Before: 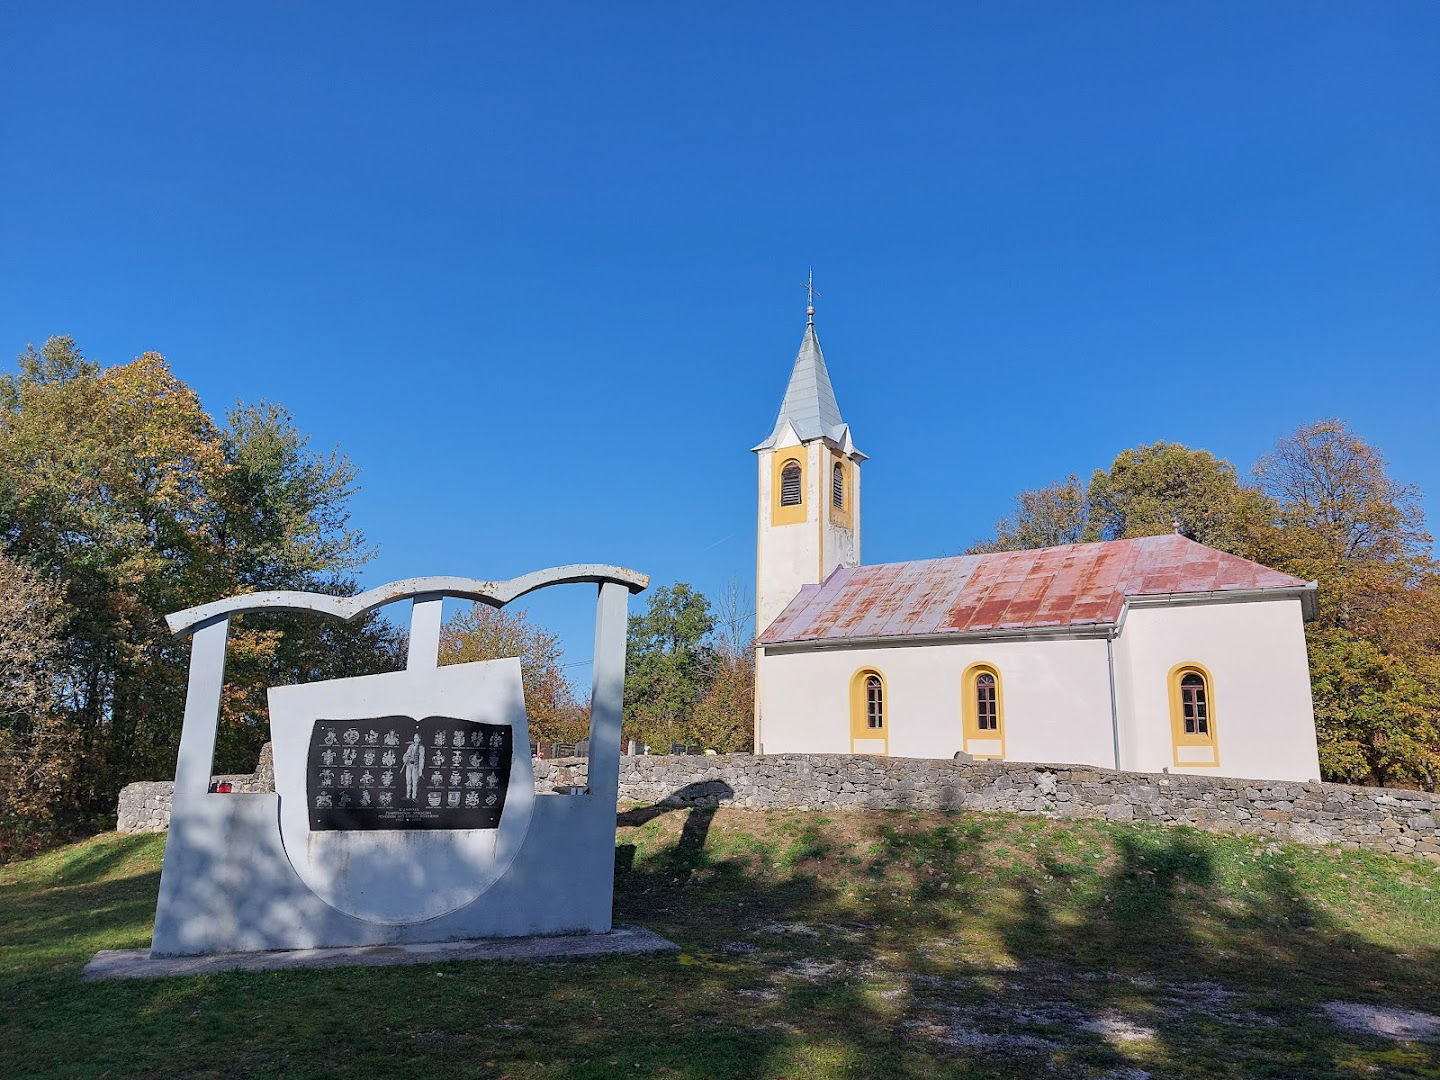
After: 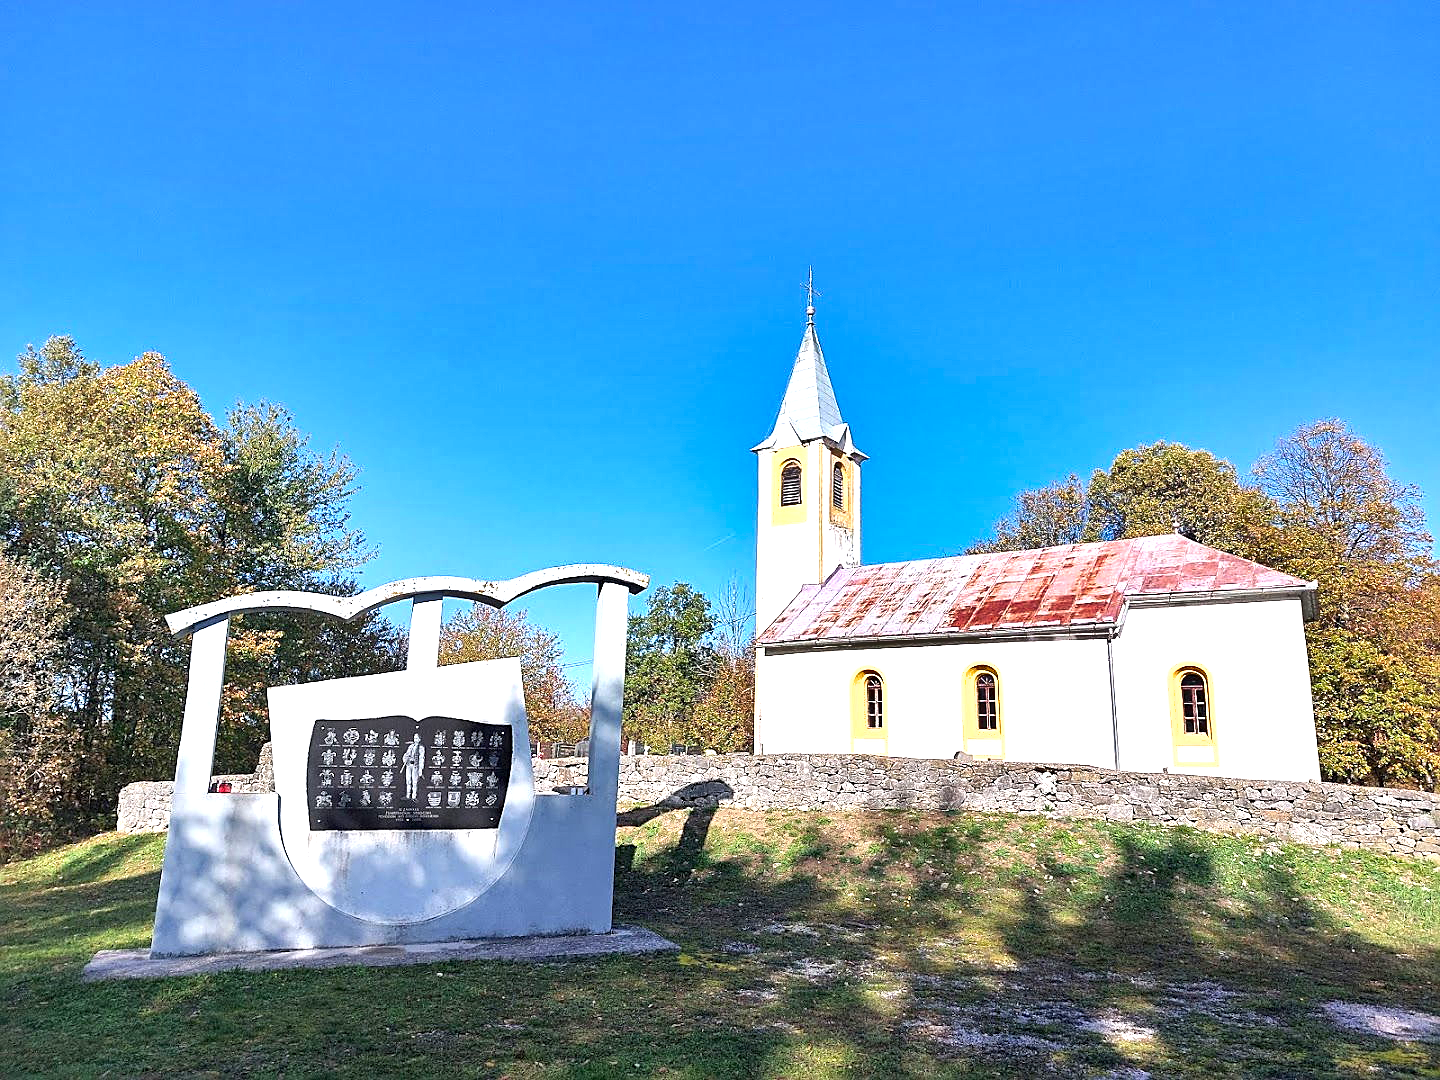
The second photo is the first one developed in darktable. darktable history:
exposure: exposure 1.163 EV, compensate highlight preservation false
shadows and highlights: low approximation 0.01, soften with gaussian
sharpen: on, module defaults
